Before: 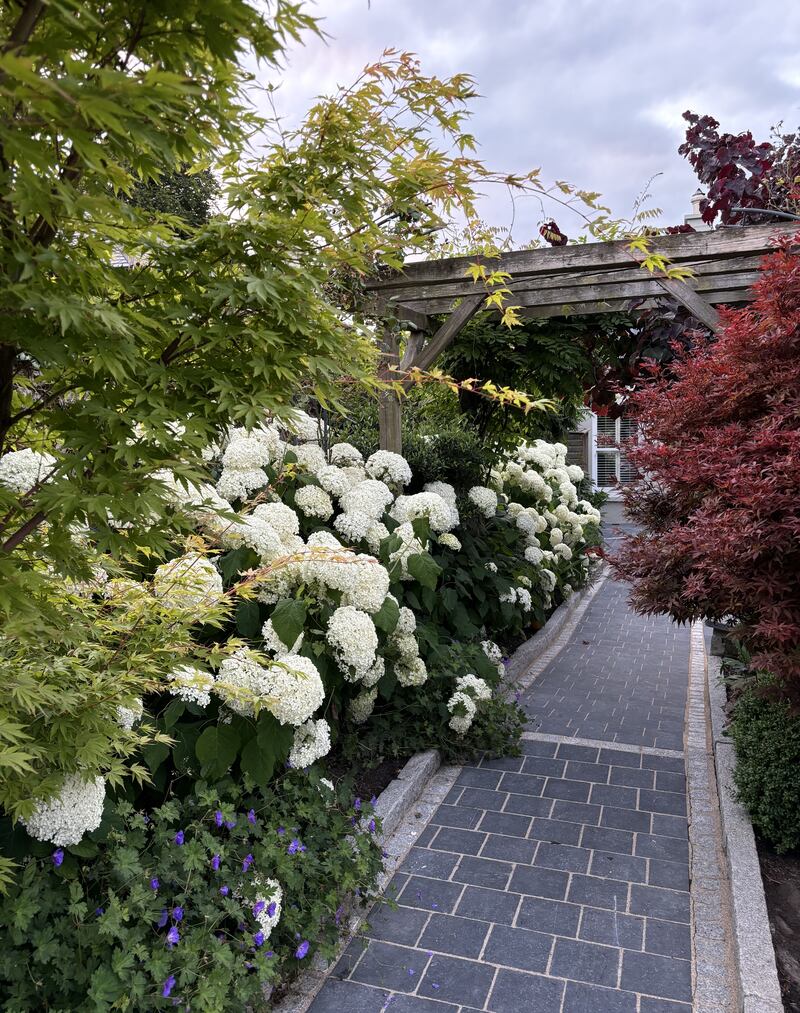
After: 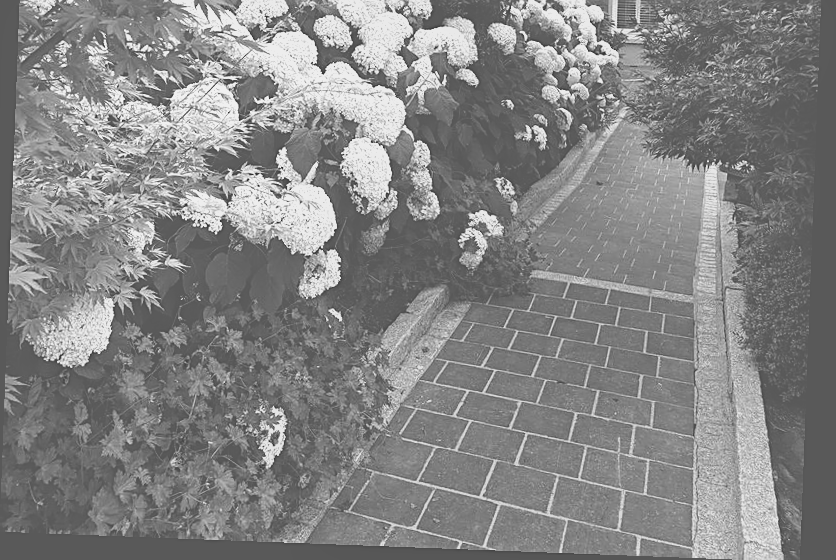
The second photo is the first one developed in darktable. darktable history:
exposure: black level correction -0.071, exposure 0.5 EV, compensate highlight preservation false
color balance rgb: perceptual saturation grading › global saturation 20%, perceptual saturation grading › highlights -25%, perceptual saturation grading › shadows 50%
sharpen: on, module defaults
monochrome: a 26.22, b 42.67, size 0.8
rotate and perspective: rotation 2.17°, automatic cropping off
crop and rotate: top 46.237%
contrast brightness saturation: contrast 0.07, brightness 0.08, saturation 0.18
velvia: on, module defaults
